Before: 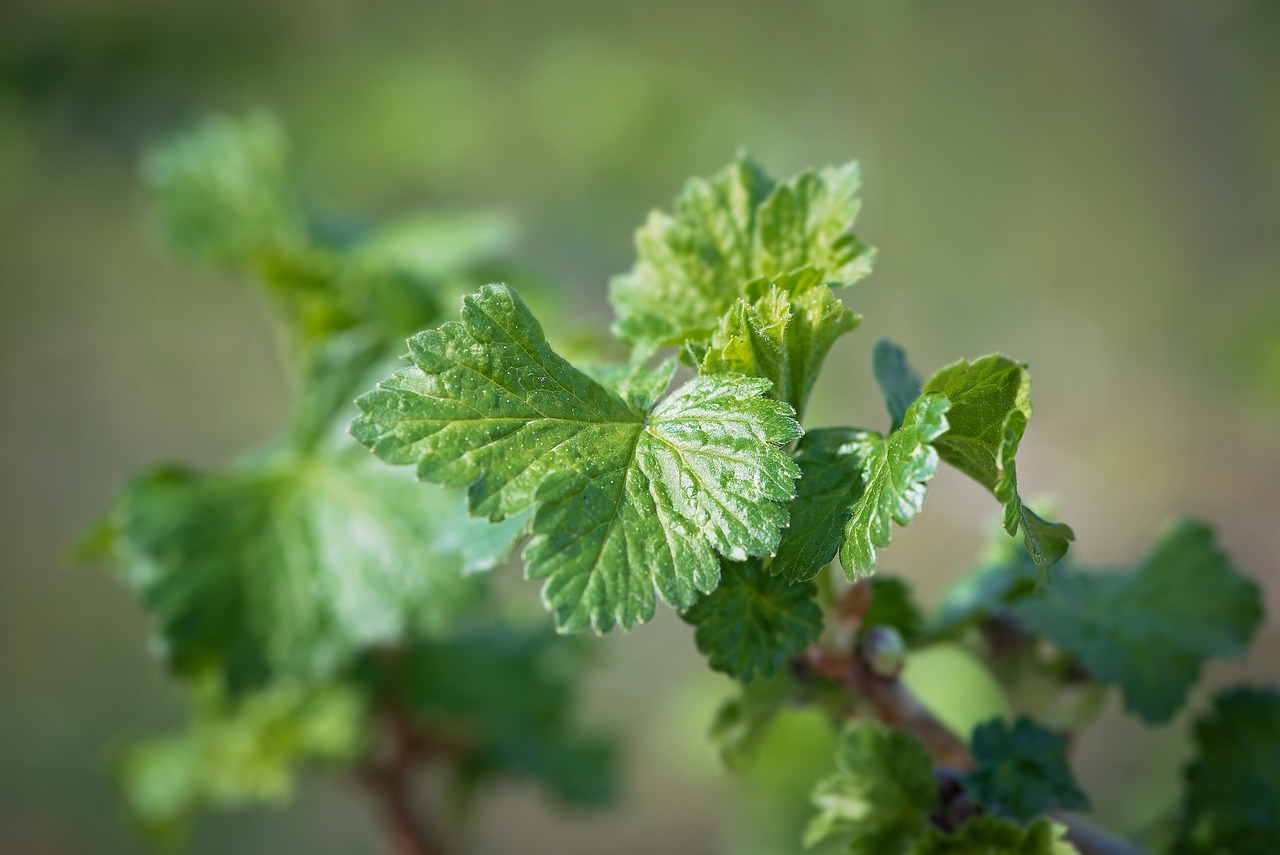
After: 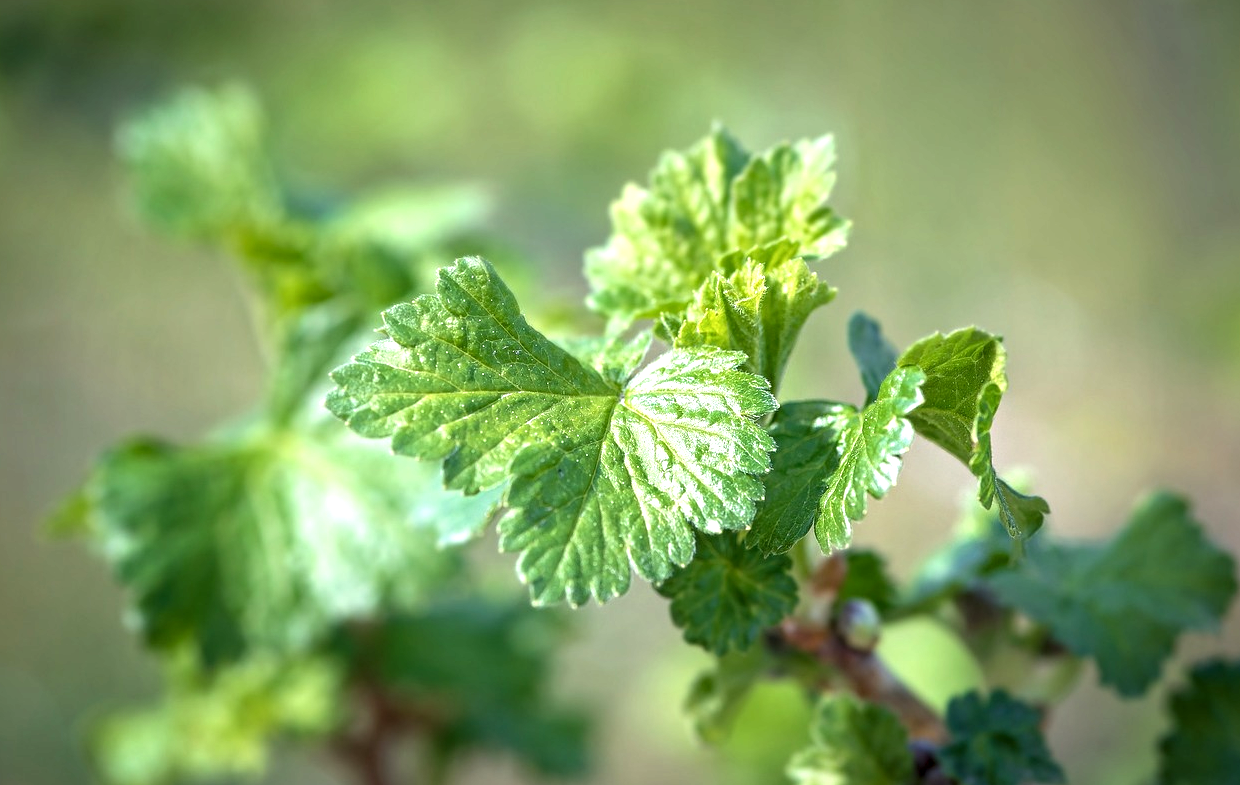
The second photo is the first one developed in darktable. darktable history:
exposure: black level correction 0, exposure 0.7 EV, compensate exposure bias true, compensate highlight preservation false
local contrast: detail 130%
crop: left 1.964%, top 3.251%, right 1.122%, bottom 4.933%
